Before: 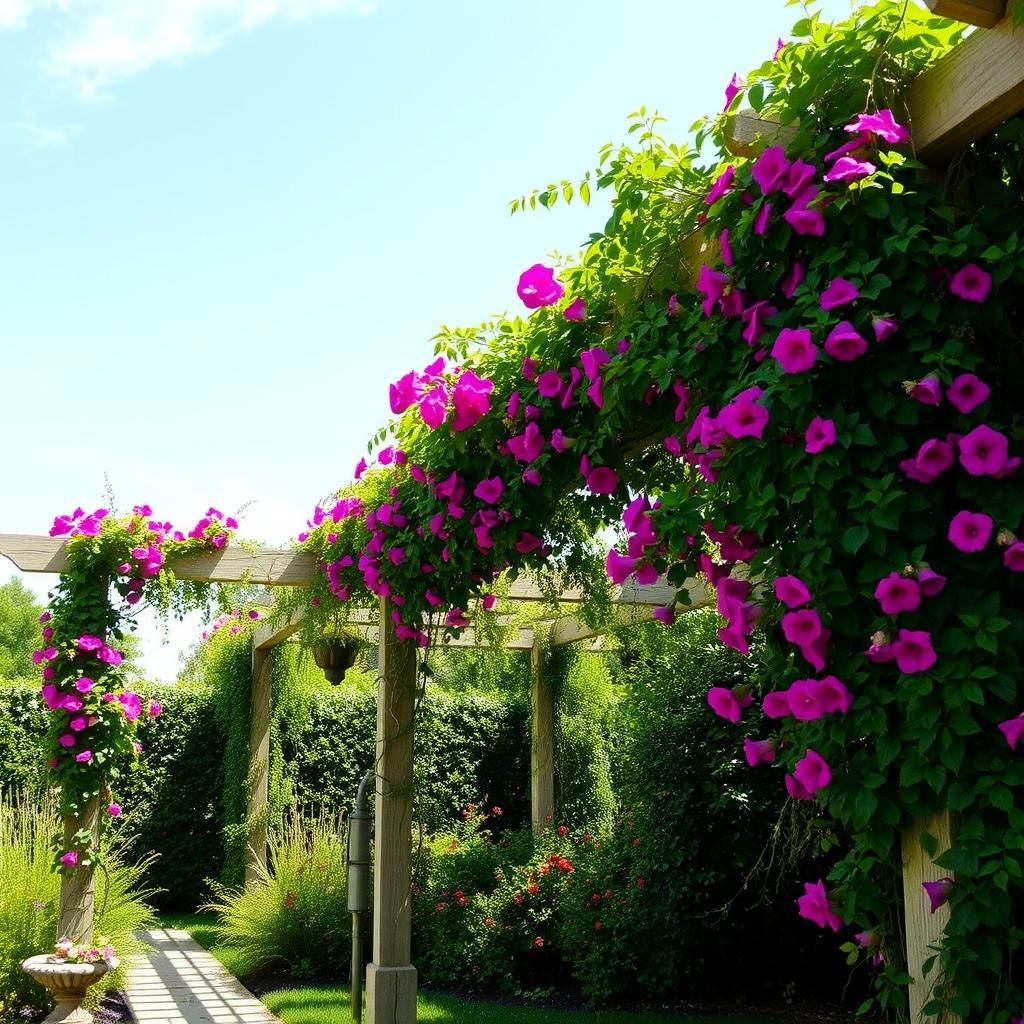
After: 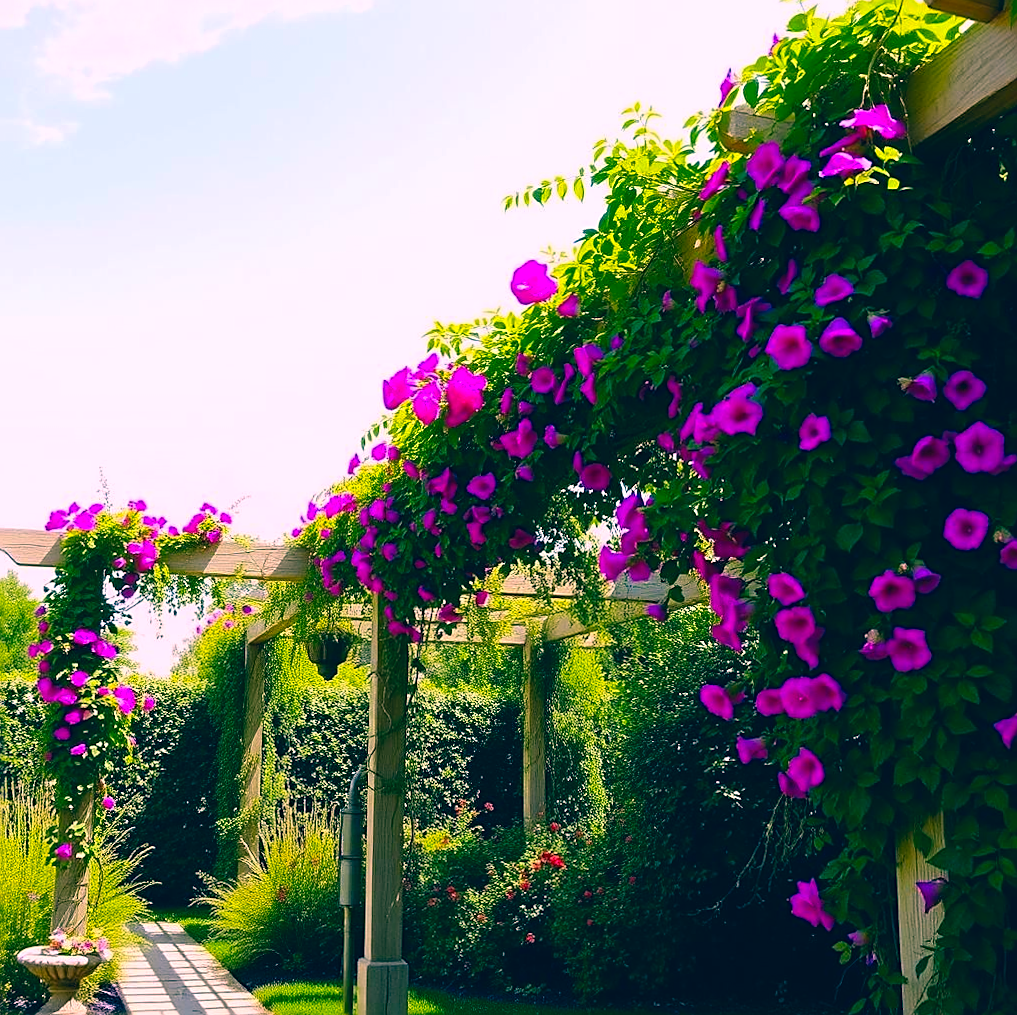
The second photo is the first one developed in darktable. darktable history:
sharpen: on, module defaults
color correction: highlights a* 17.03, highlights b* 0.205, shadows a* -15.38, shadows b* -14.56, saturation 1.5
rotate and perspective: rotation 0.192°, lens shift (horizontal) -0.015, crop left 0.005, crop right 0.996, crop top 0.006, crop bottom 0.99
